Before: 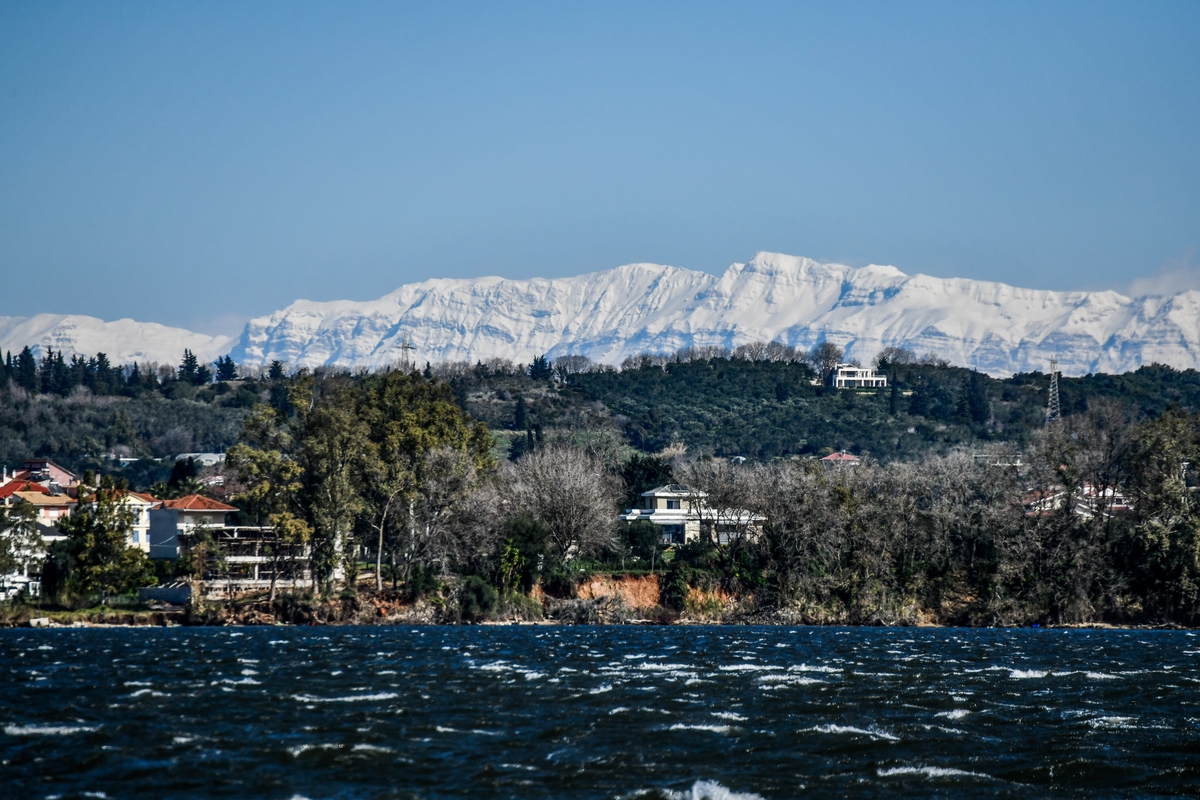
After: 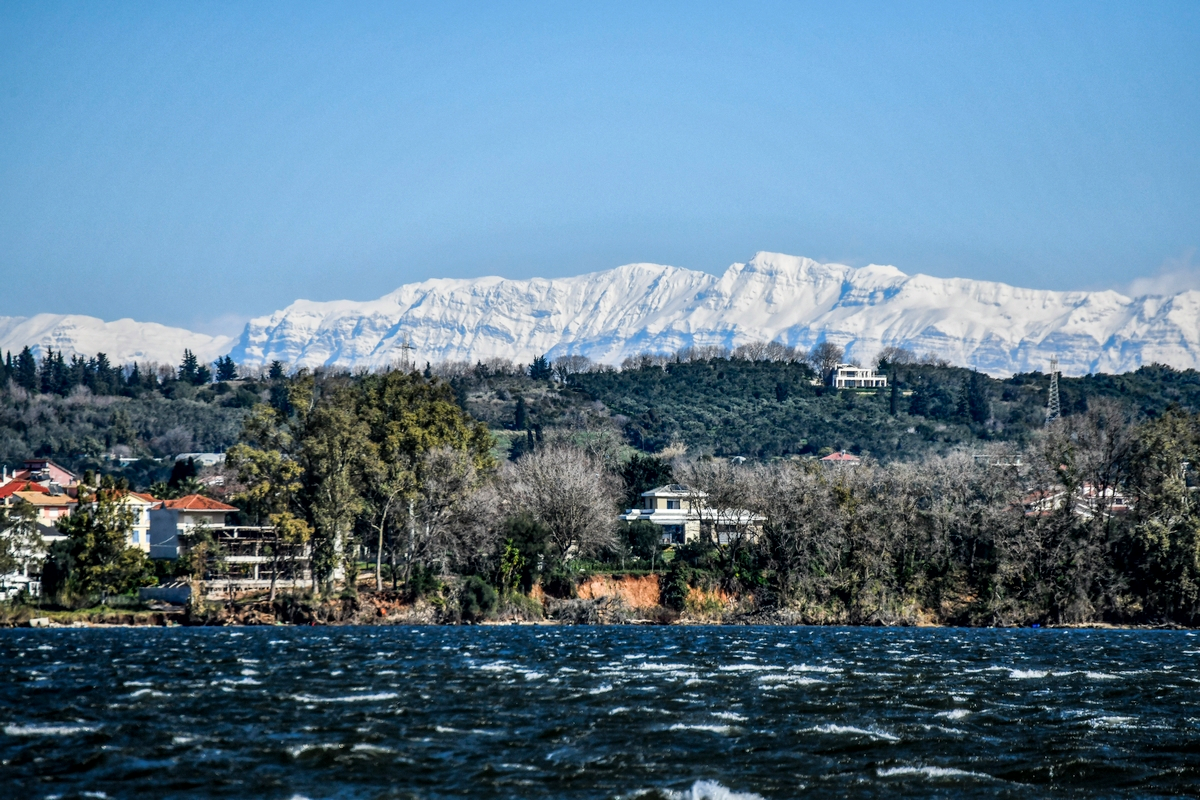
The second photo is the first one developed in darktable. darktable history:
global tonemap: drago (1, 100), detail 1
contrast brightness saturation: saturation 0.18
